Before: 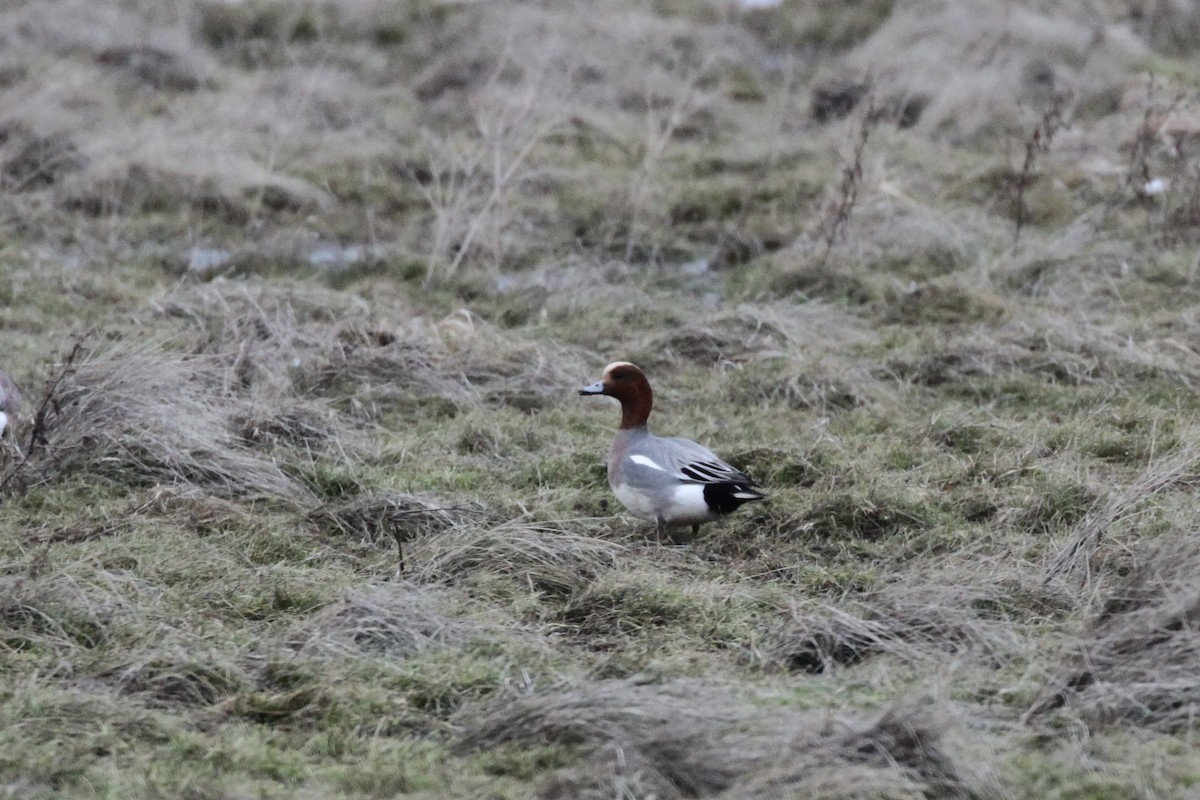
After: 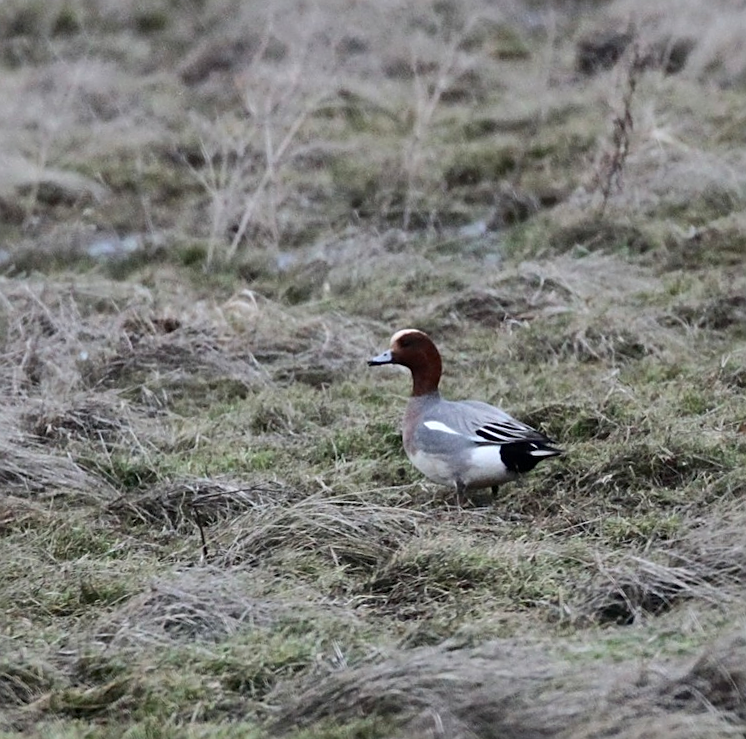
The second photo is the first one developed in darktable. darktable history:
crop: left 15.419%, right 17.914%
shadows and highlights: shadows -88.03, highlights -35.45, shadows color adjustment 99.15%, highlights color adjustment 0%, soften with gaussian
local contrast: mode bilateral grid, contrast 20, coarseness 50, detail 120%, midtone range 0.2
sharpen: on, module defaults
rotate and perspective: rotation -4.57°, crop left 0.054, crop right 0.944, crop top 0.087, crop bottom 0.914
